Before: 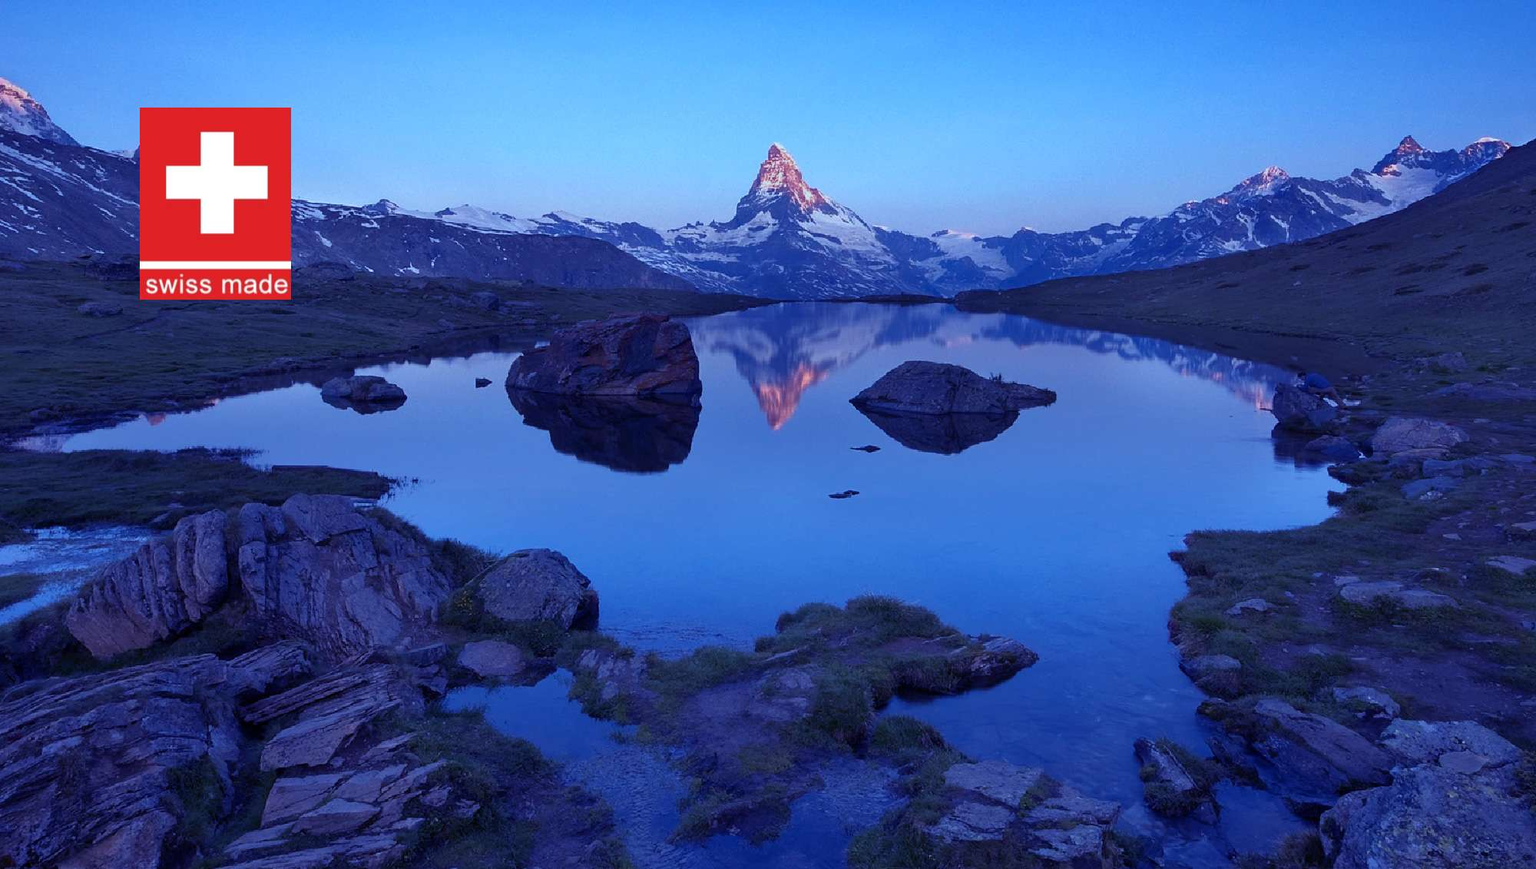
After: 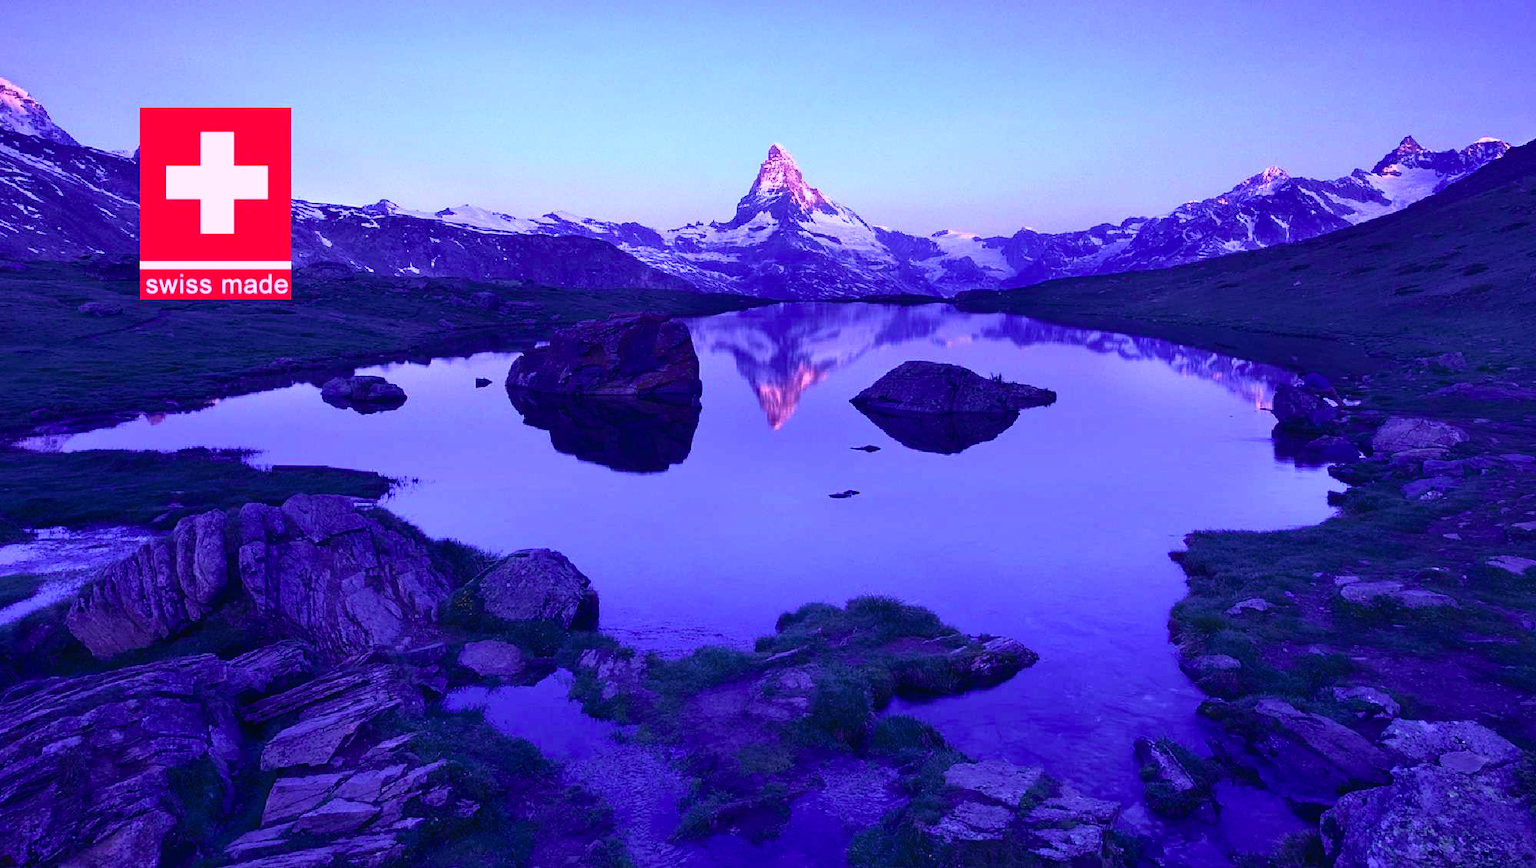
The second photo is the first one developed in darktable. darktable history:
tone curve: curves: ch0 [(0, 0.018) (0.162, 0.128) (0.434, 0.478) (0.667, 0.785) (0.819, 0.943) (1, 0.991)]; ch1 [(0, 0) (0.402, 0.36) (0.476, 0.449) (0.506, 0.505) (0.523, 0.518) (0.582, 0.586) (0.641, 0.668) (0.7, 0.741) (1, 1)]; ch2 [(0, 0) (0.416, 0.403) (0.483, 0.472) (0.503, 0.505) (0.521, 0.519) (0.547, 0.561) (0.597, 0.643) (0.699, 0.759) (0.997, 0.858)], color space Lab, independent channels
color calibration: output R [1.107, -0.012, -0.003, 0], output B [0, 0, 1.308, 0], illuminant custom, x 0.389, y 0.387, temperature 3838.64 K
